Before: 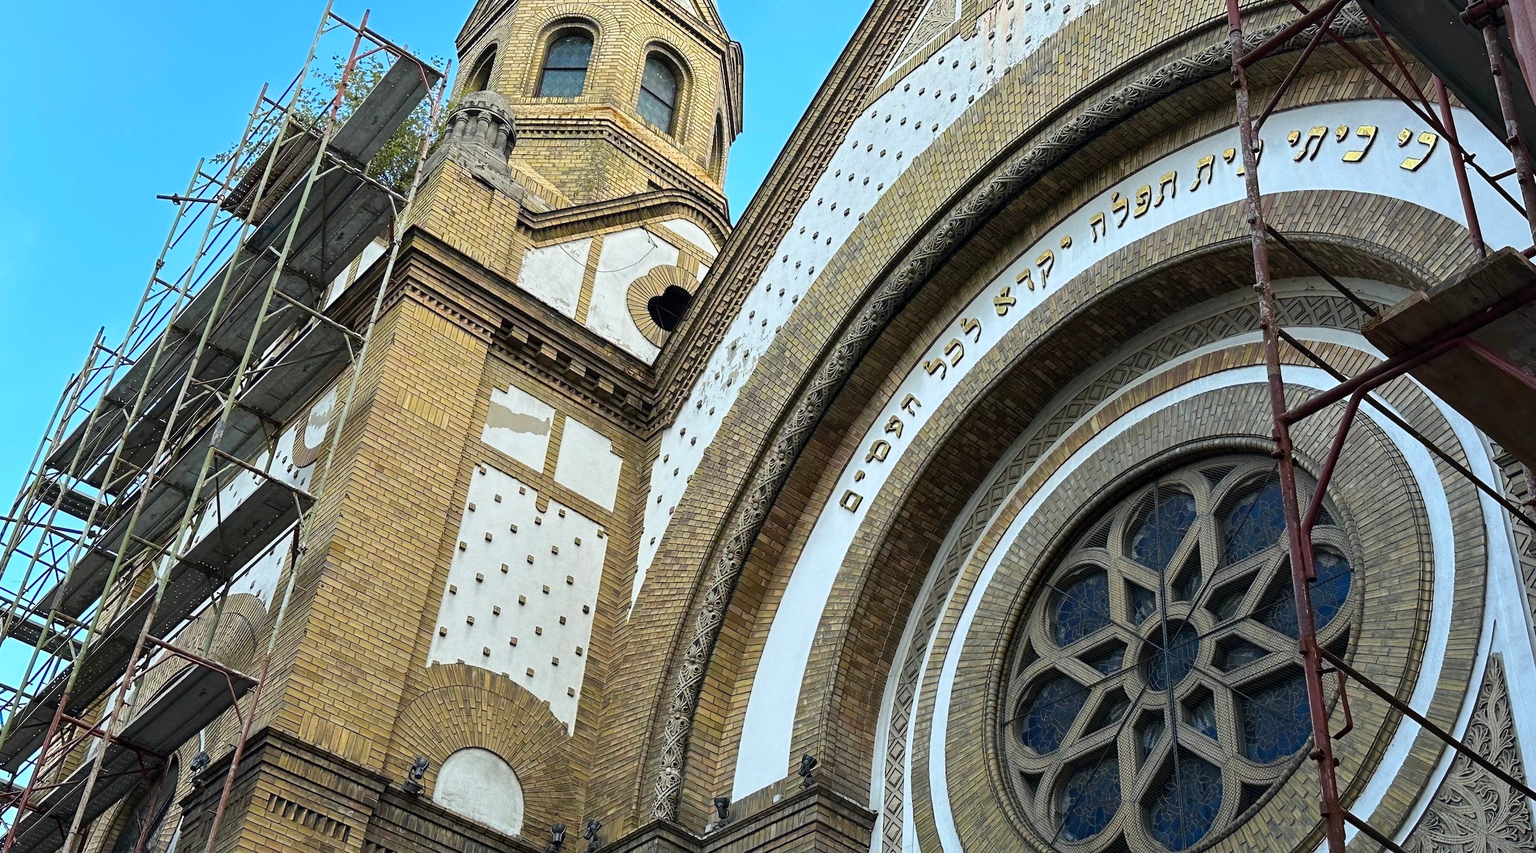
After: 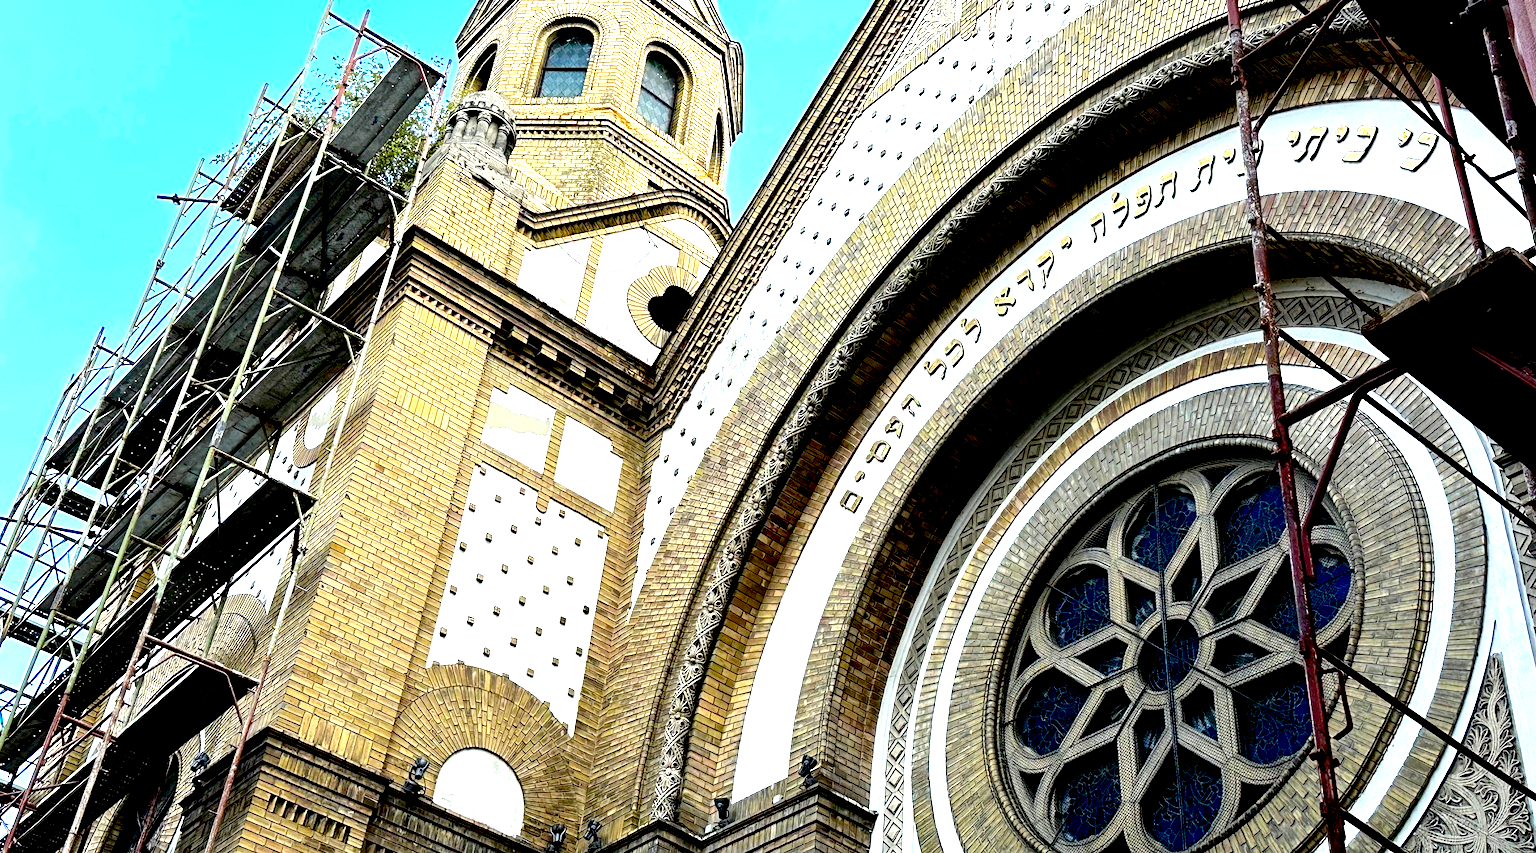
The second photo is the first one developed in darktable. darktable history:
tone equalizer: -8 EV -0.405 EV, -7 EV -0.418 EV, -6 EV -0.34 EV, -5 EV -0.234 EV, -3 EV 0.231 EV, -2 EV 0.313 EV, -1 EV 0.41 EV, +0 EV 0.398 EV, edges refinement/feathering 500, mask exposure compensation -1.57 EV, preserve details no
exposure: black level correction 0.033, exposure 0.908 EV, compensate highlight preservation false
